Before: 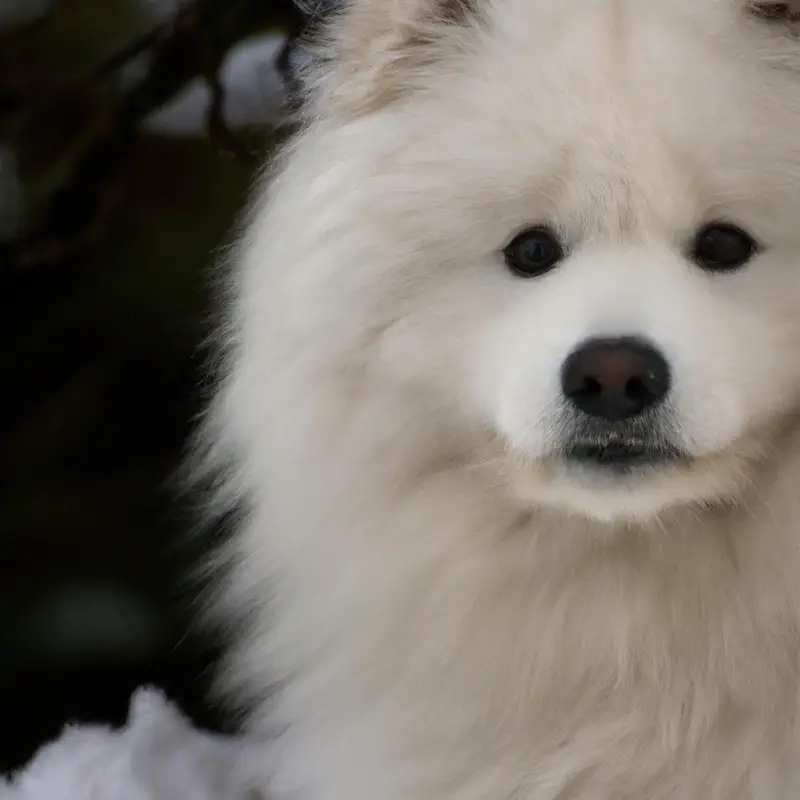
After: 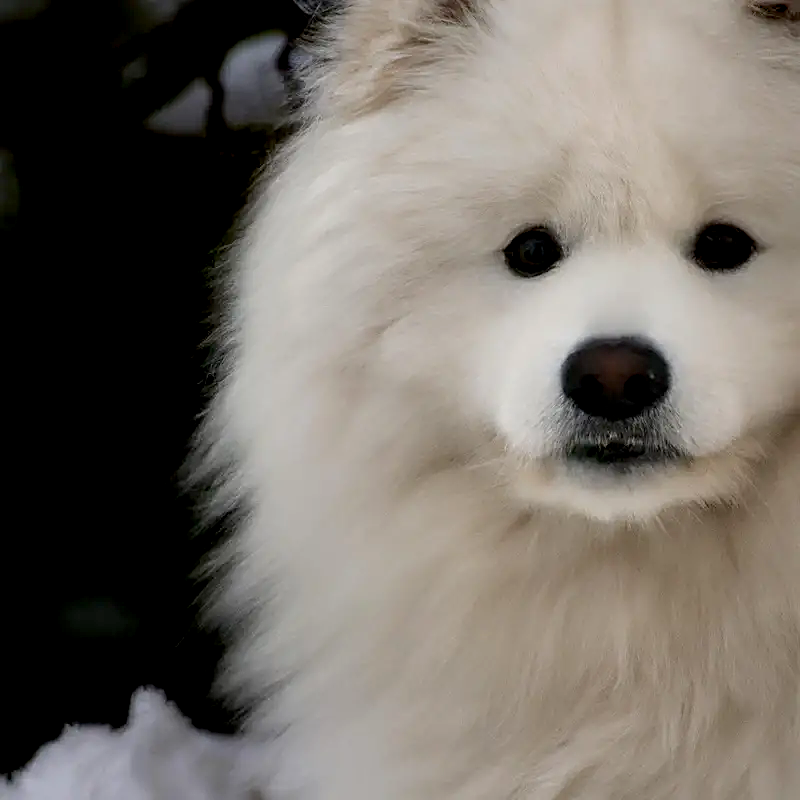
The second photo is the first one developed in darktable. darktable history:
exposure: black level correction 0.011, exposure -0.479 EV, compensate highlight preservation false
sharpen: on, module defaults
levels: levels [0, 0.43, 0.859]
